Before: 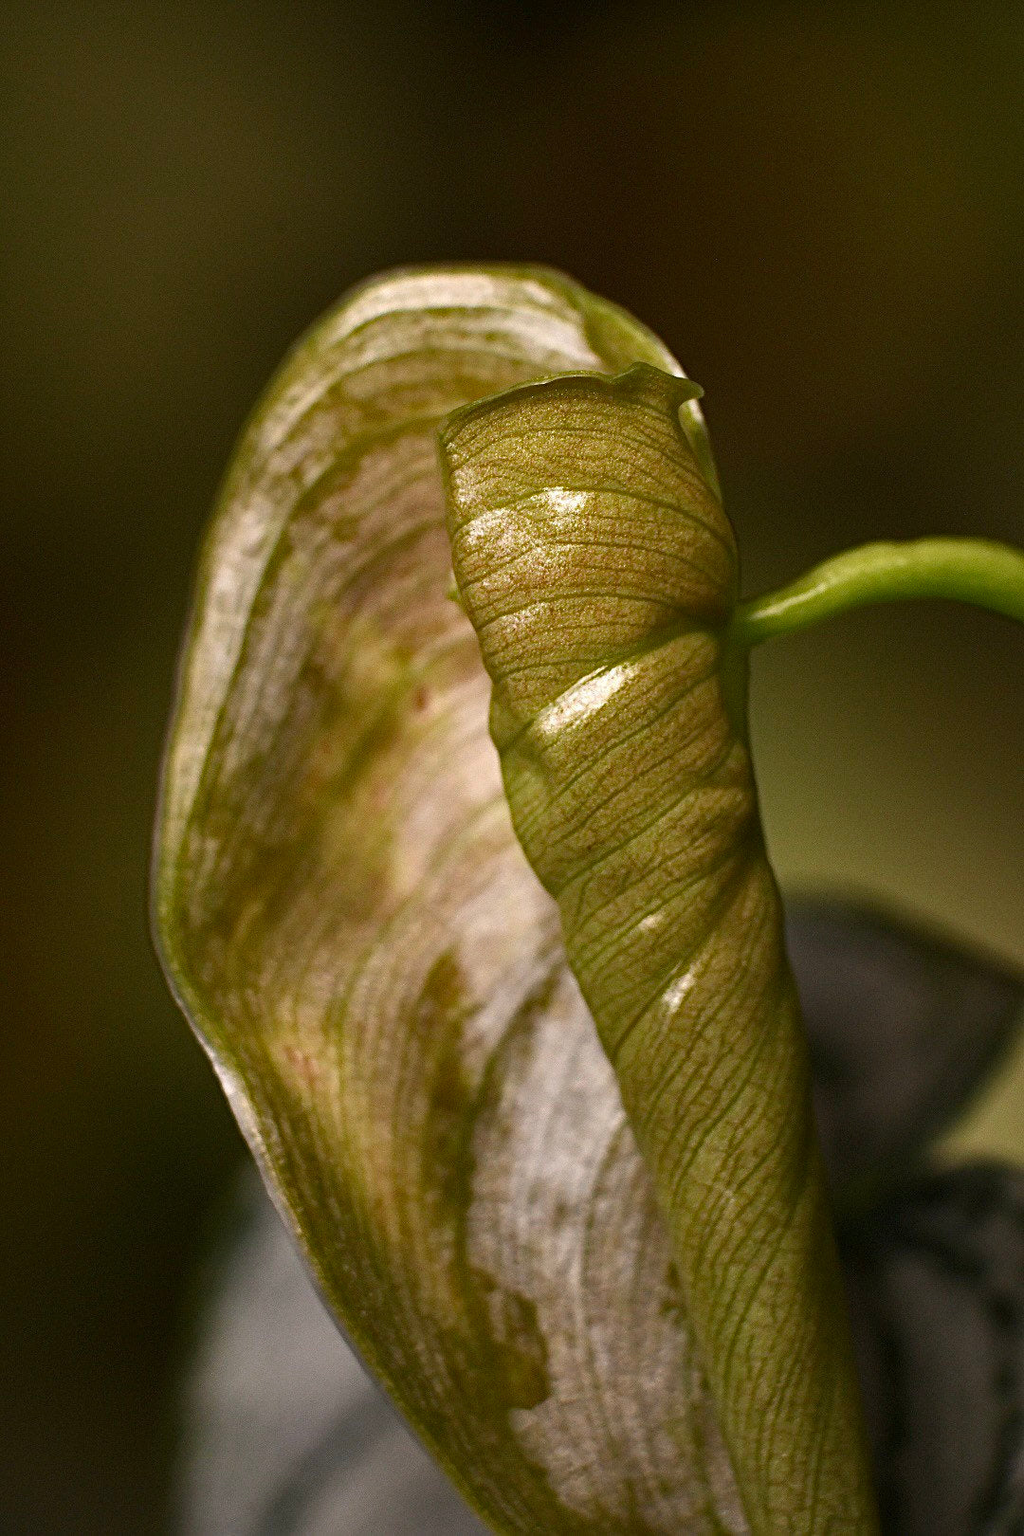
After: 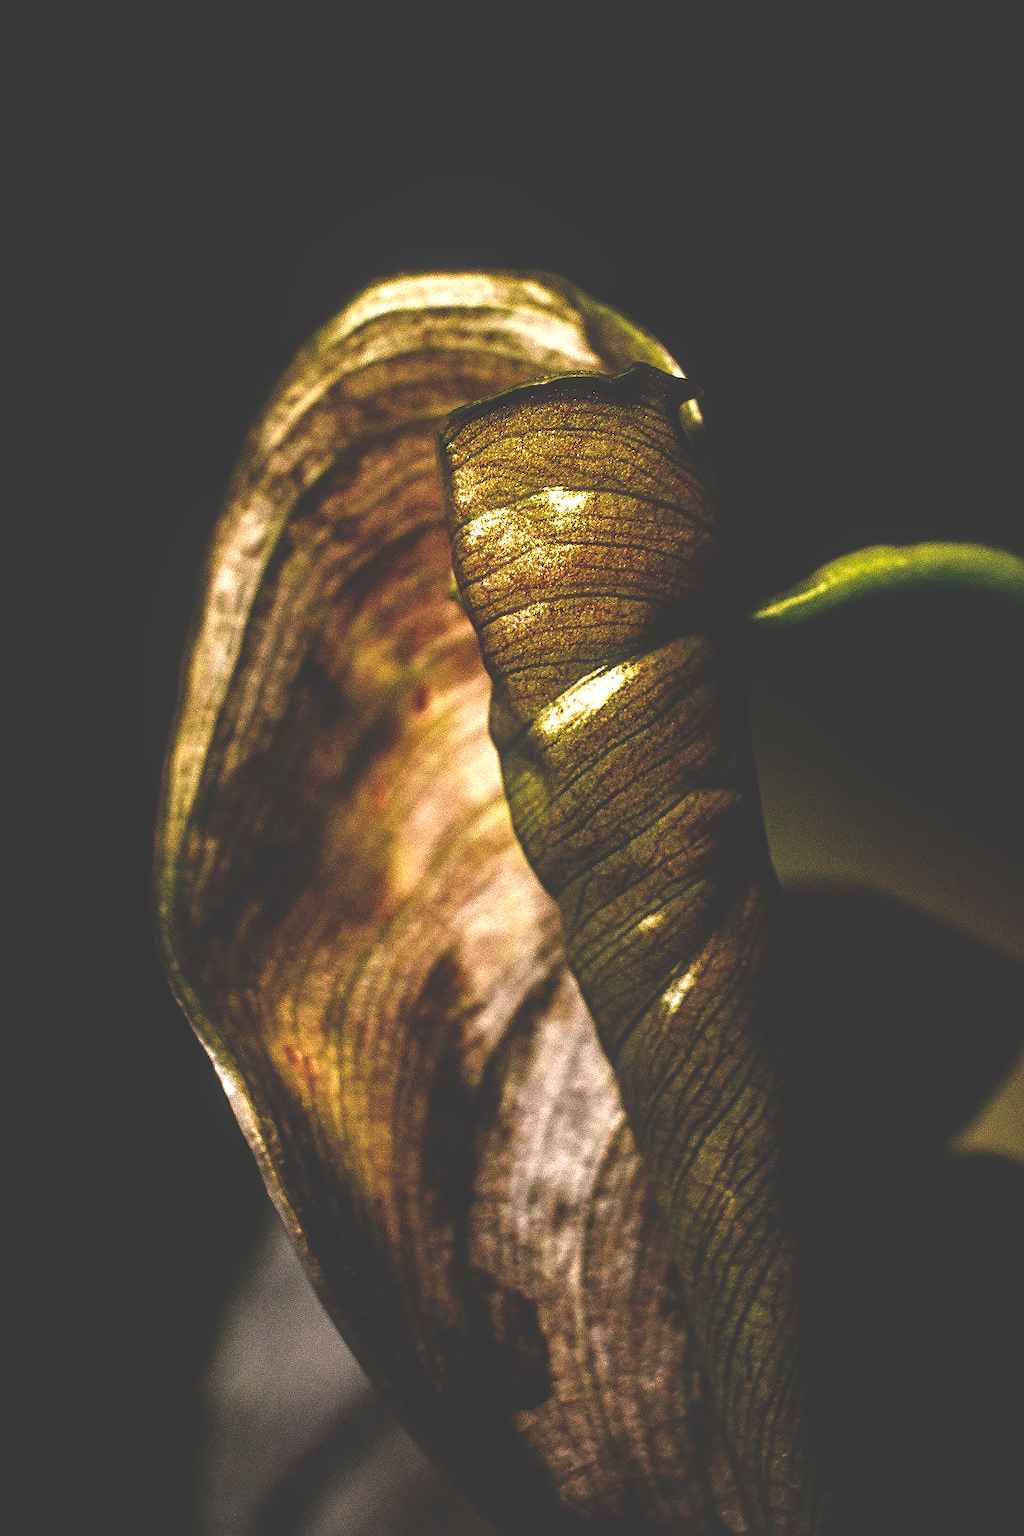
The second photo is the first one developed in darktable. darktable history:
levels: levels [0, 0.476, 0.951]
base curve: curves: ch0 [(0, 0.036) (0.083, 0.04) (0.804, 1)], preserve colors none
local contrast: detail 130%
